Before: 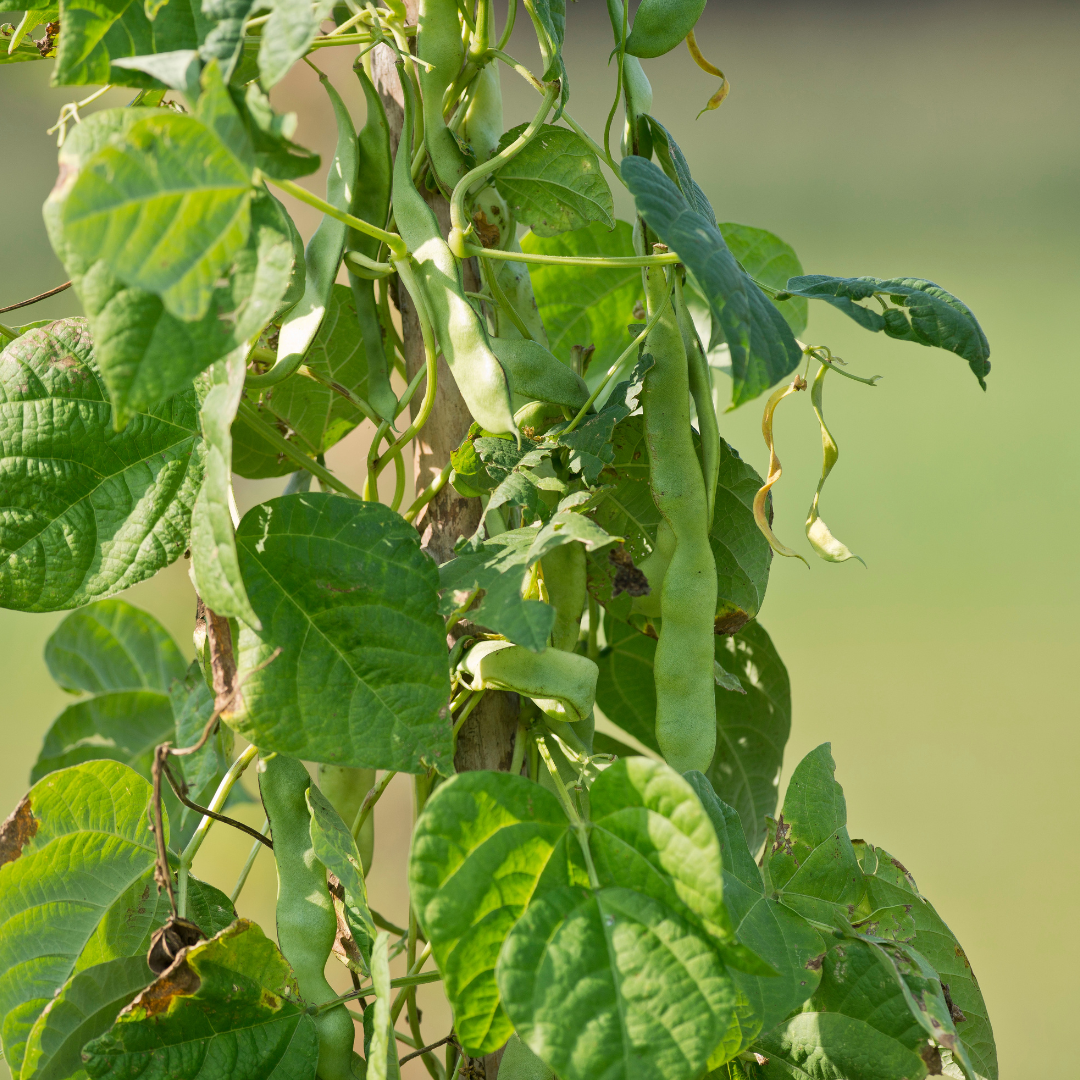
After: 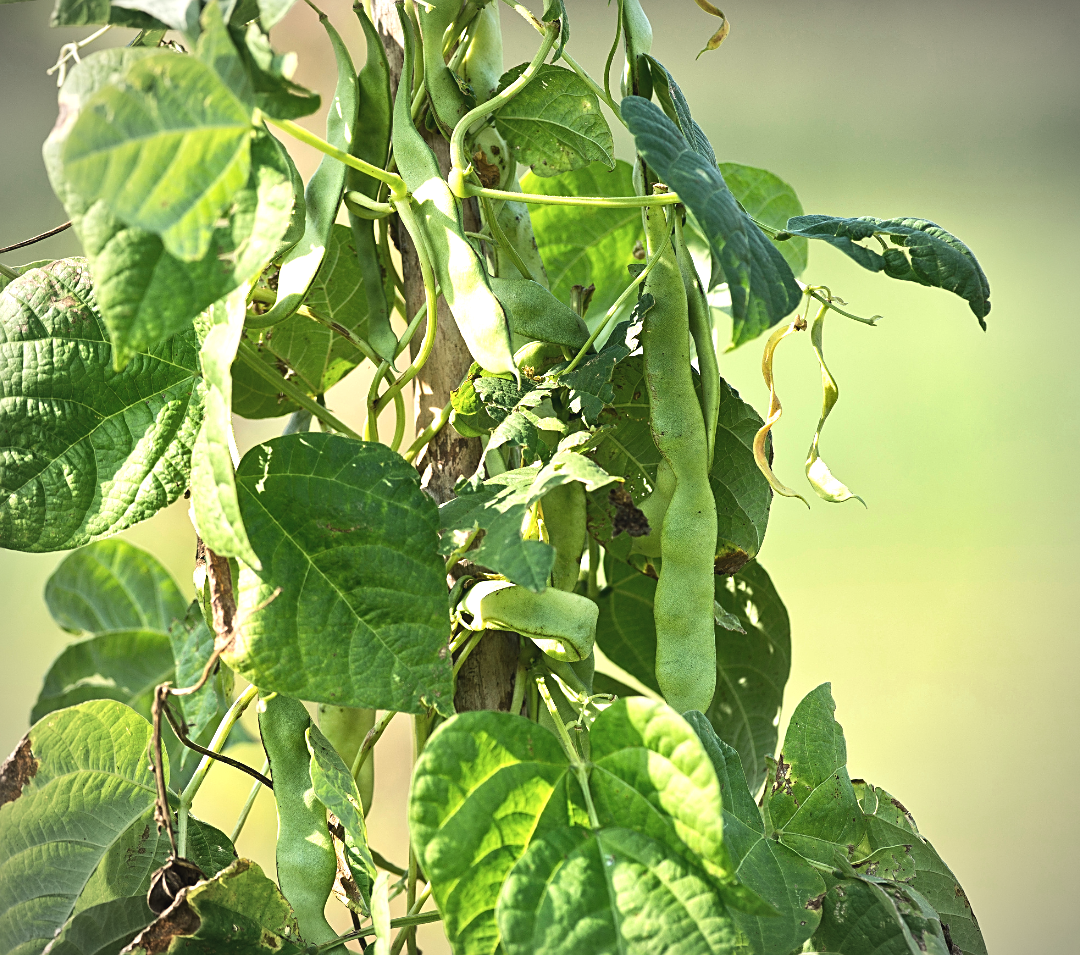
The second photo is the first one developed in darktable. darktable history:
sharpen: on, module defaults
exposure: compensate highlight preservation false
crop and rotate: top 5.594%, bottom 5.939%
color balance rgb: global offset › luminance 0.489%, perceptual saturation grading › global saturation 0.362%
shadows and highlights: radius 44.9, white point adjustment 6.74, compress 79.36%, highlights color adjustment 40.46%, soften with gaussian
vignetting: on, module defaults
tone equalizer: -8 EV -0.765 EV, -7 EV -0.712 EV, -6 EV -0.566 EV, -5 EV -0.378 EV, -3 EV 0.387 EV, -2 EV 0.6 EV, -1 EV 0.691 EV, +0 EV 0.739 EV, edges refinement/feathering 500, mask exposure compensation -1.57 EV, preserve details no
